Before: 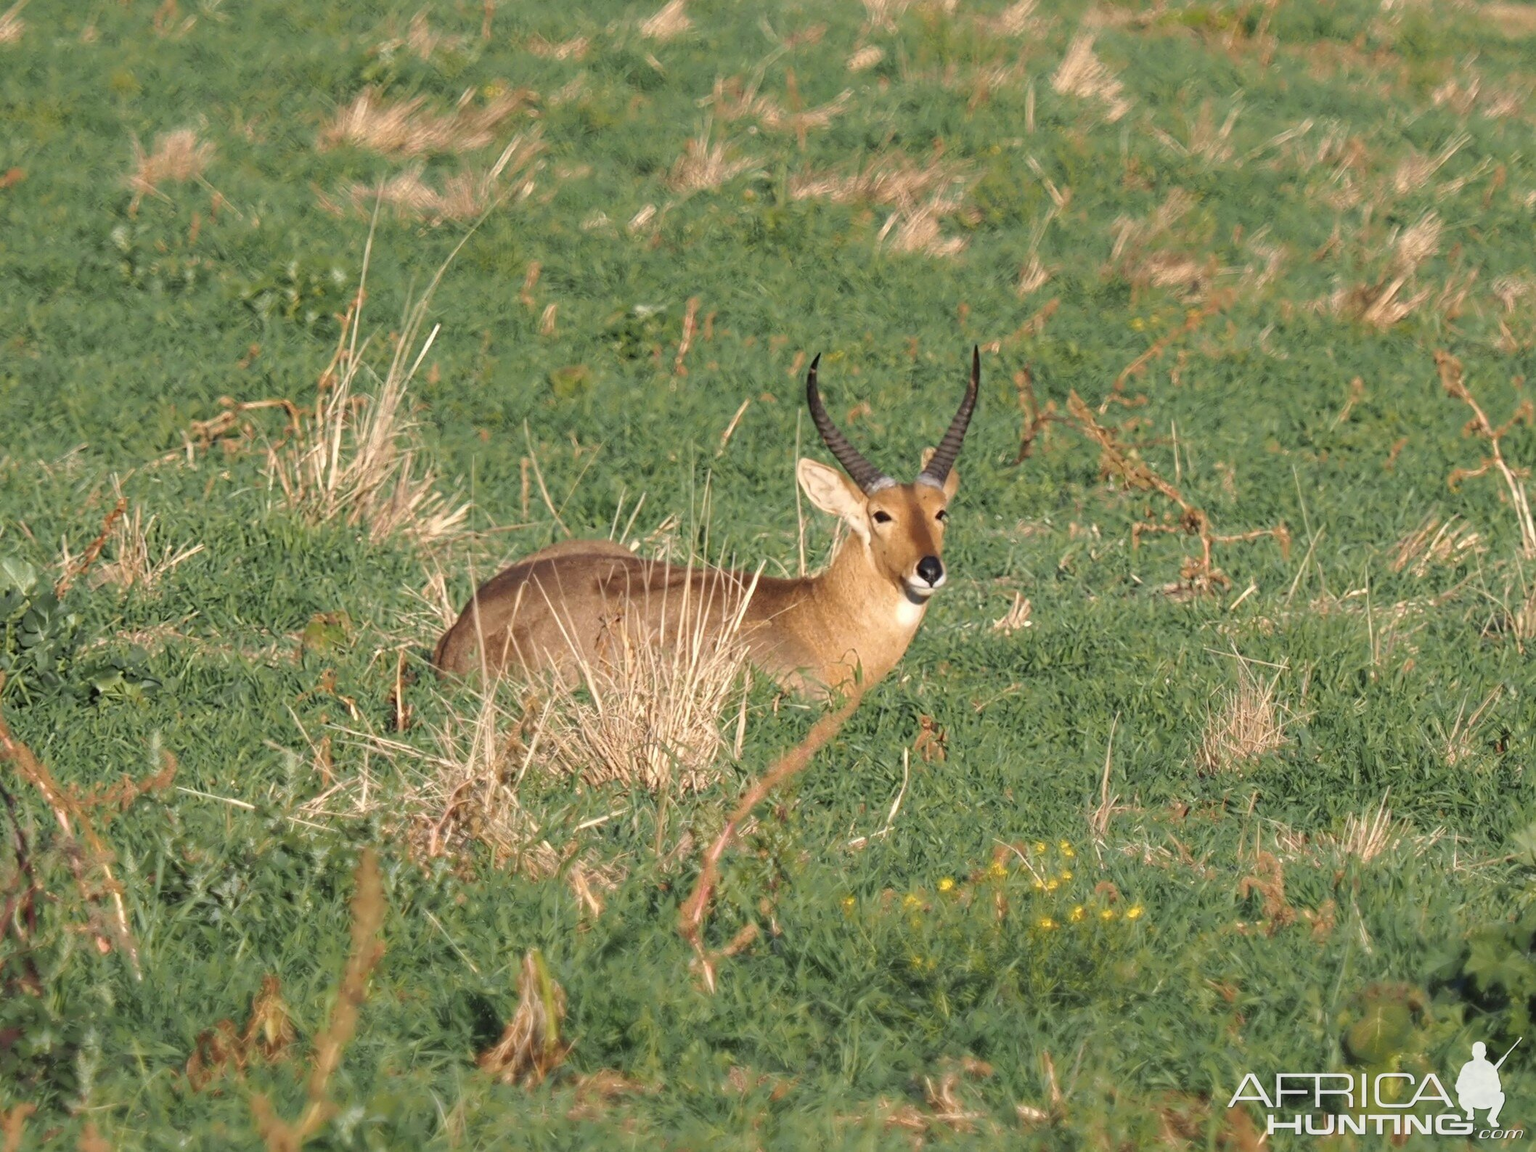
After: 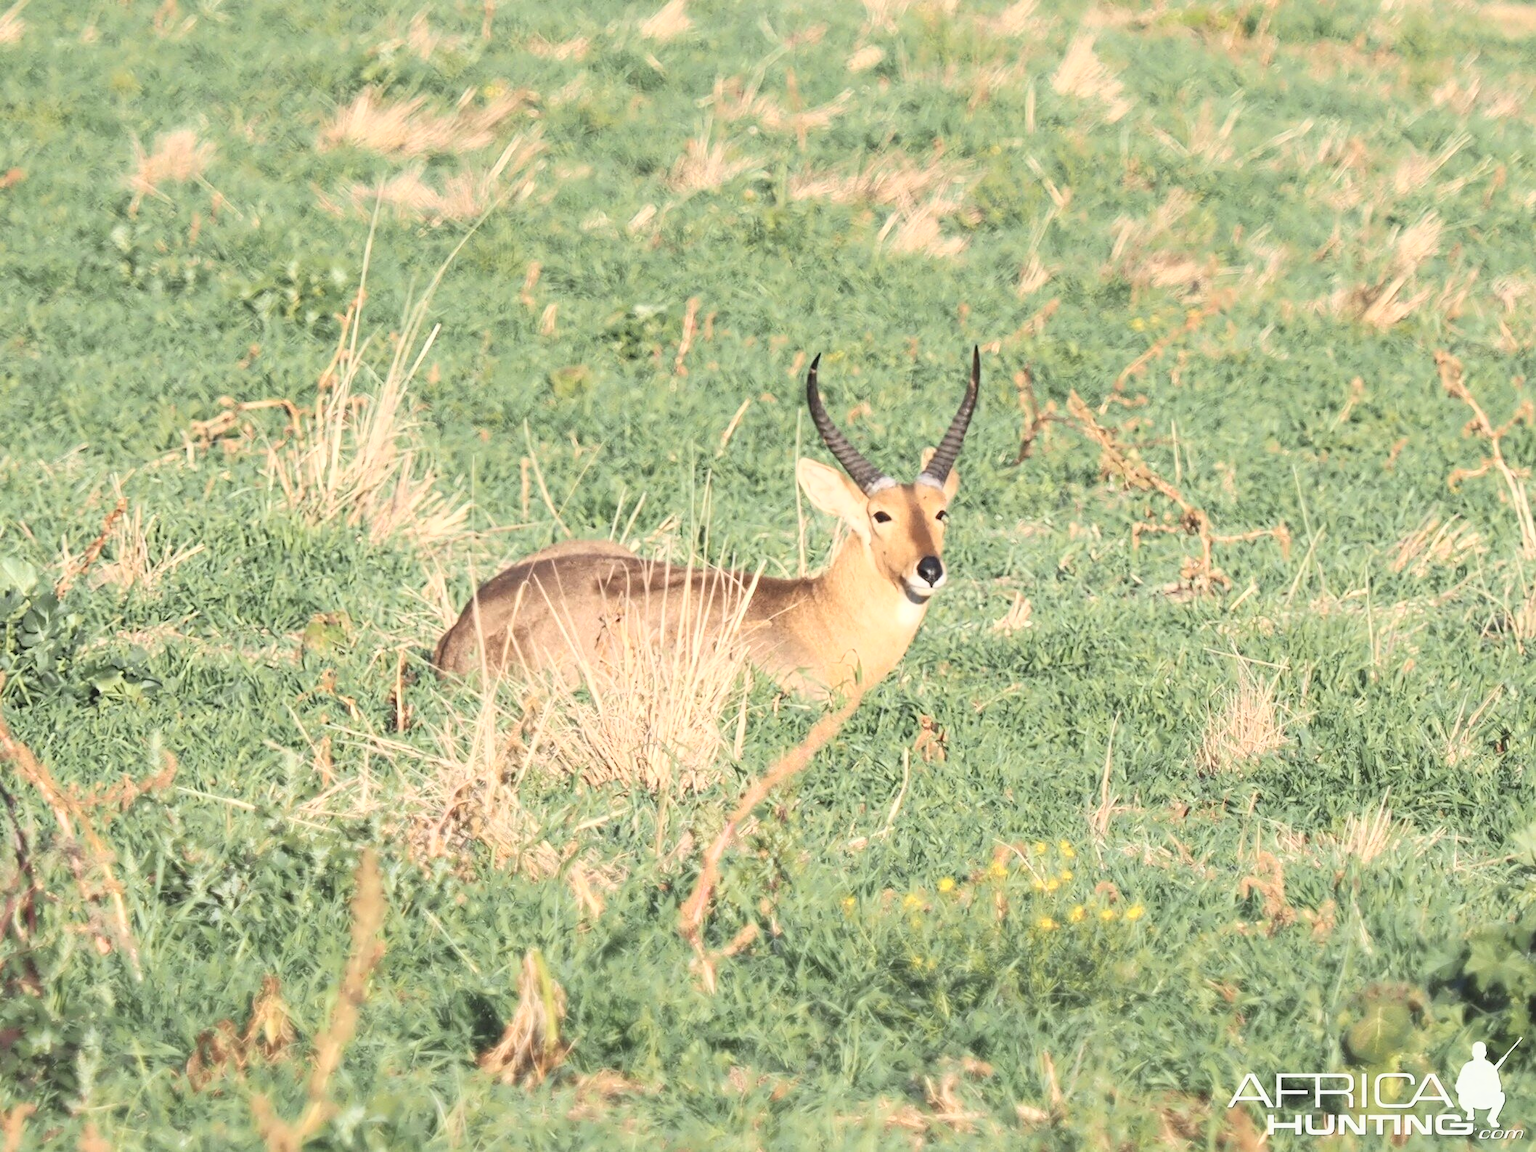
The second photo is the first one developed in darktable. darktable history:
contrast brightness saturation: contrast 0.375, brightness 0.522
